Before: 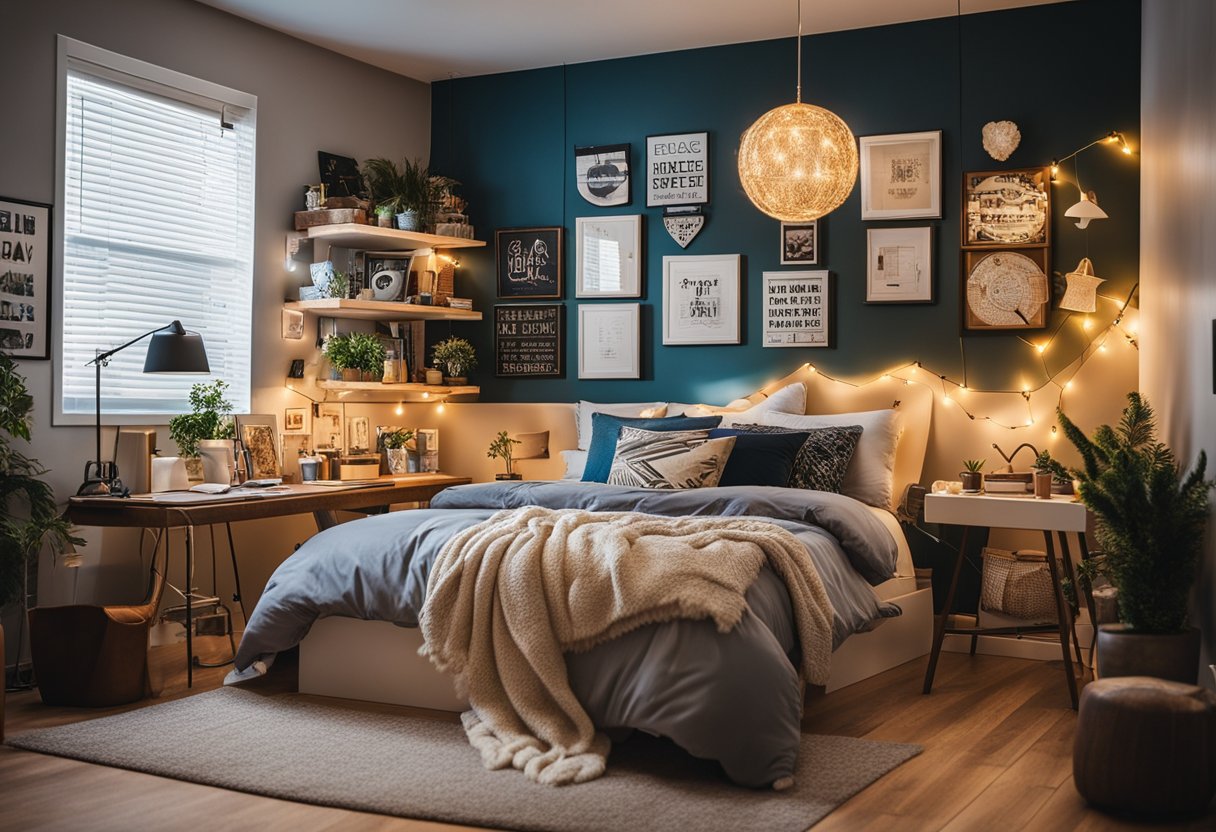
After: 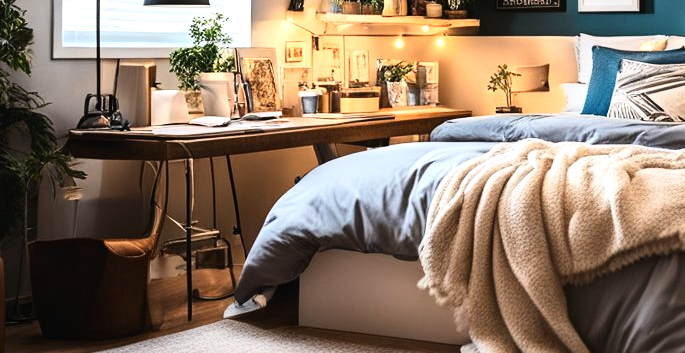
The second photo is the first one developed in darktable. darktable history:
crop: top 44.182%, right 43.629%, bottom 13.316%
contrast brightness saturation: contrast 0.244, brightness 0.09
tone equalizer: -8 EV -0.738 EV, -7 EV -0.696 EV, -6 EV -0.62 EV, -5 EV -0.387 EV, -3 EV 0.39 EV, -2 EV 0.6 EV, -1 EV 0.7 EV, +0 EV 0.732 EV
